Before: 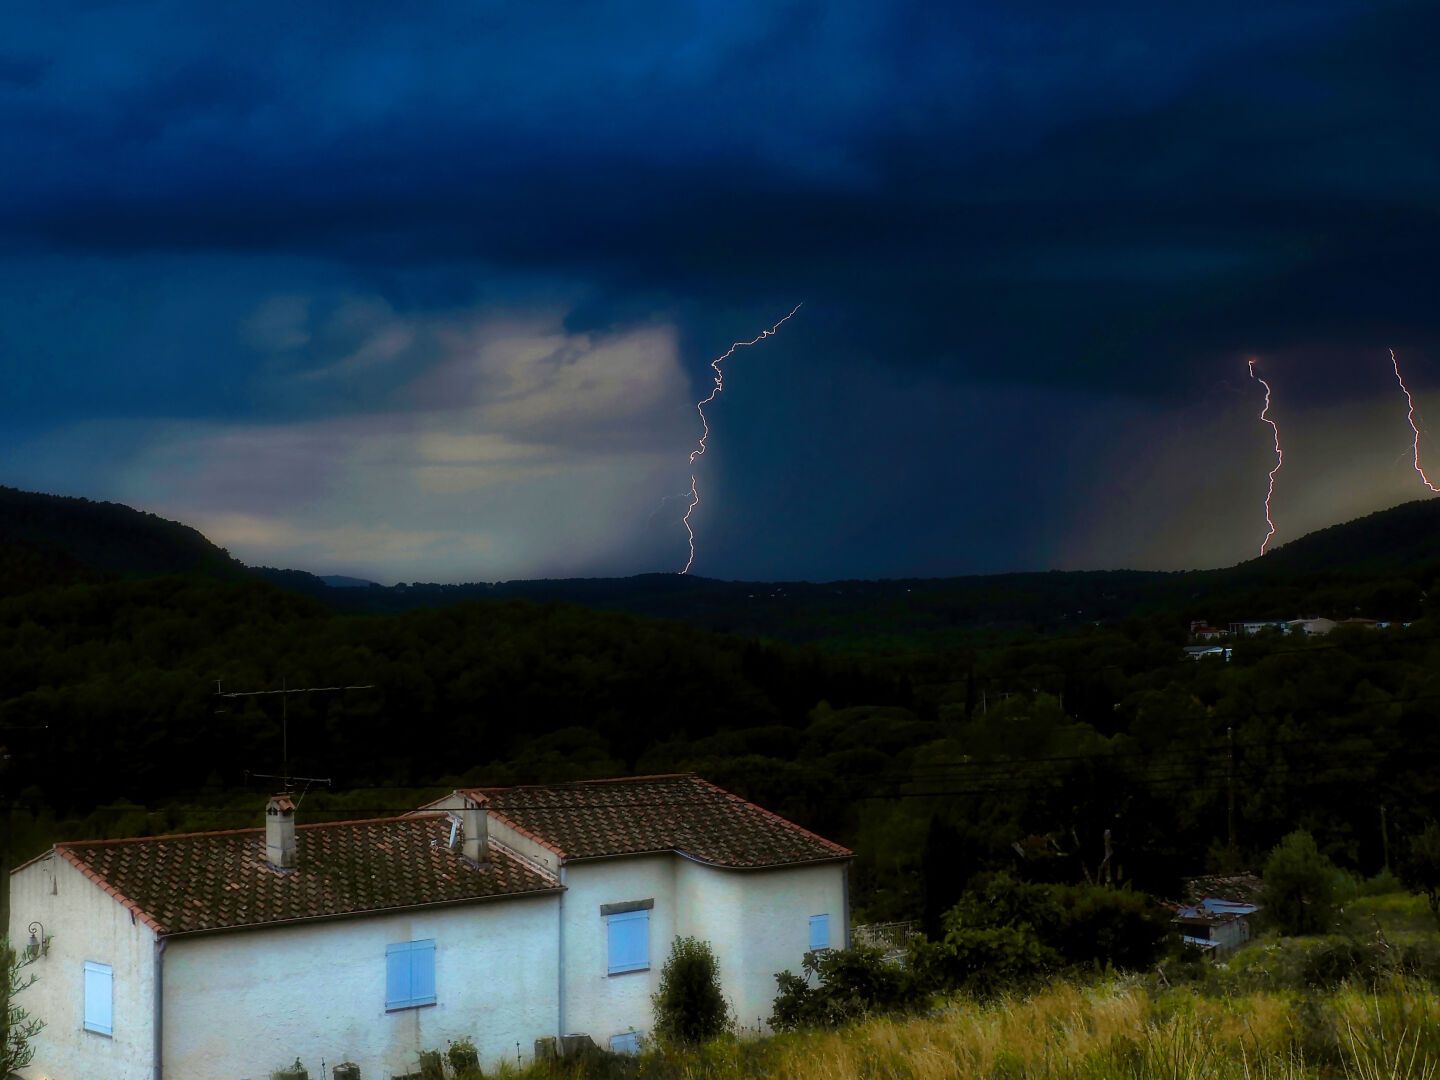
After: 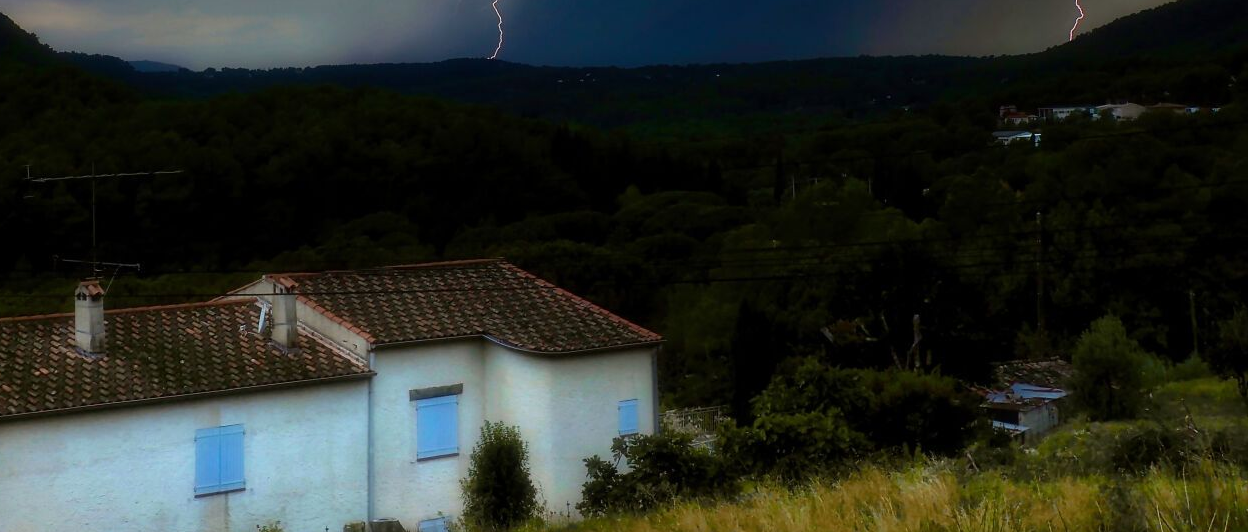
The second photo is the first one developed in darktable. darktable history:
crop and rotate: left 13.275%, top 47.715%, bottom 2.96%
